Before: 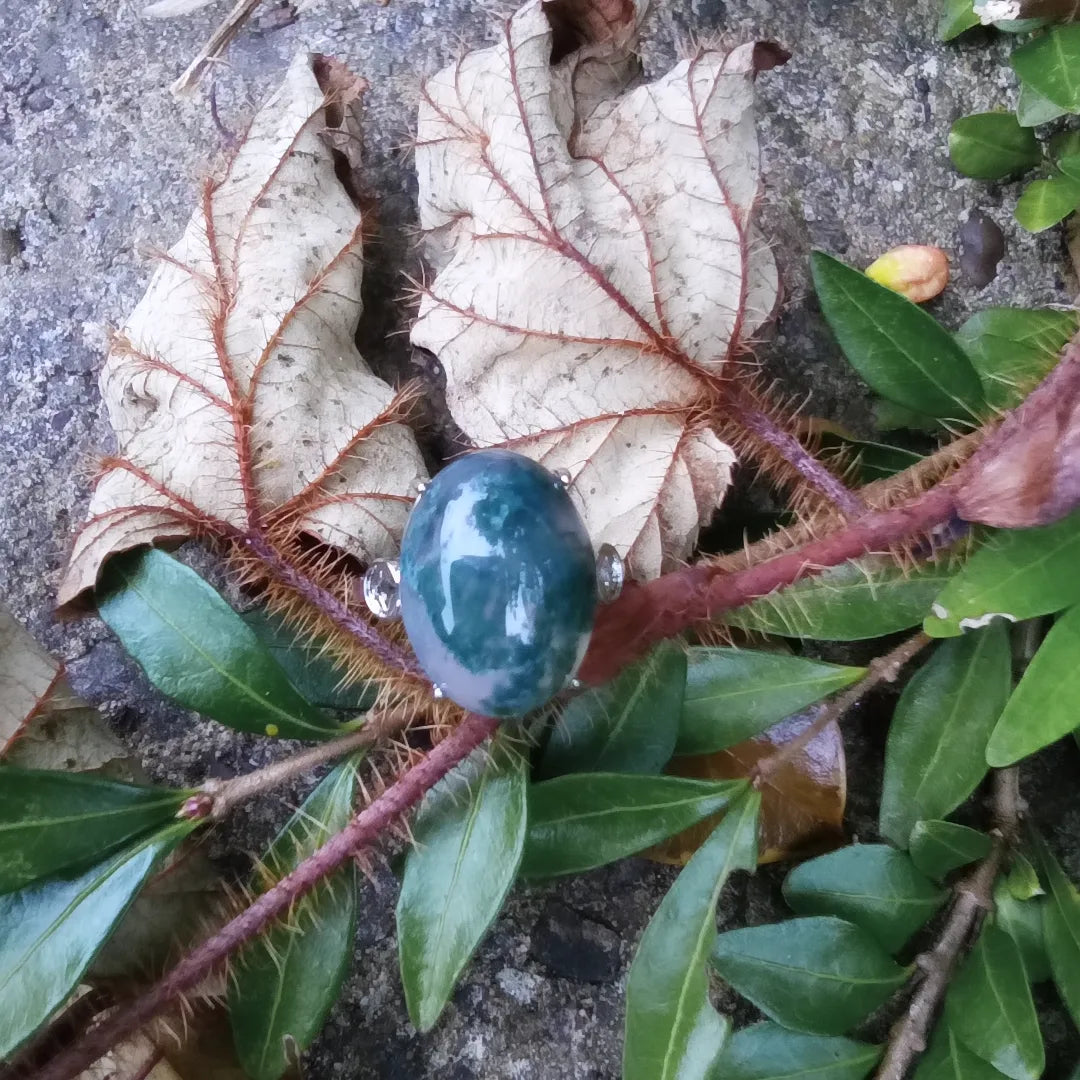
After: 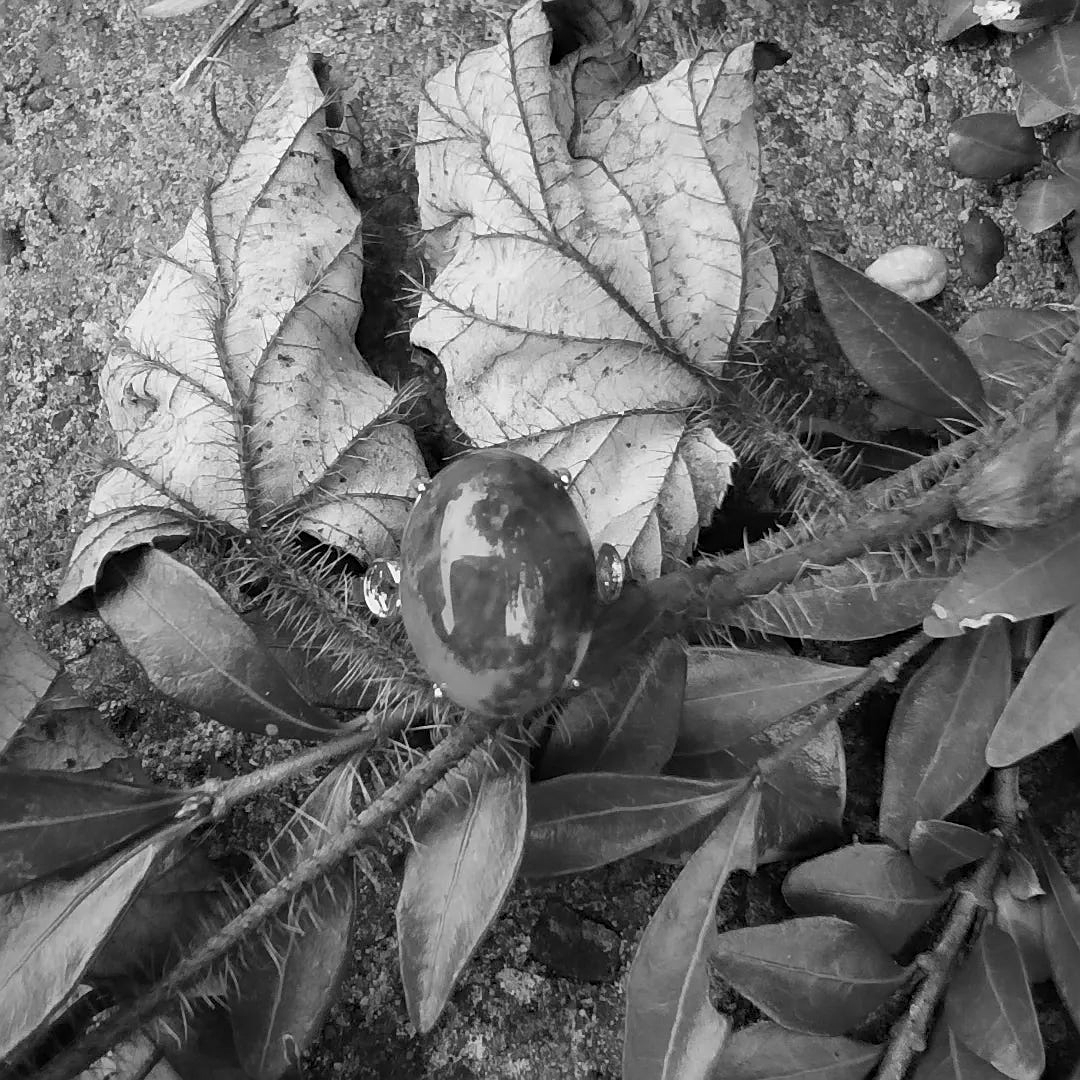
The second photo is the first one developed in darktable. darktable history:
monochrome: a -74.22, b 78.2
haze removal: compatibility mode true, adaptive false
sharpen: on, module defaults
